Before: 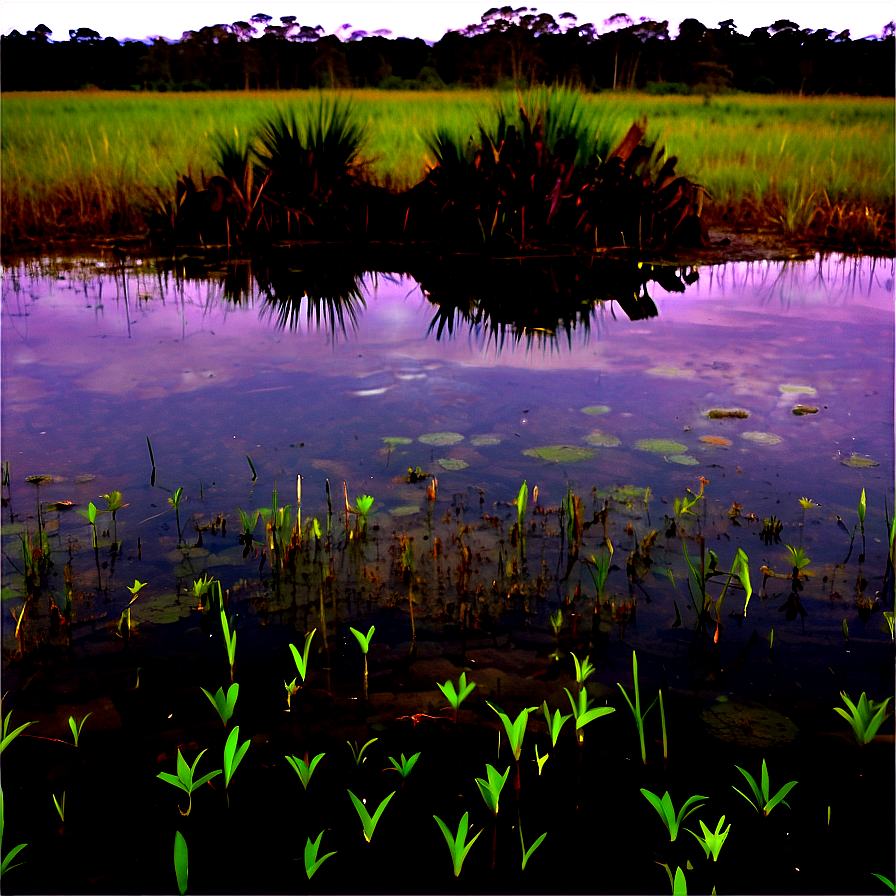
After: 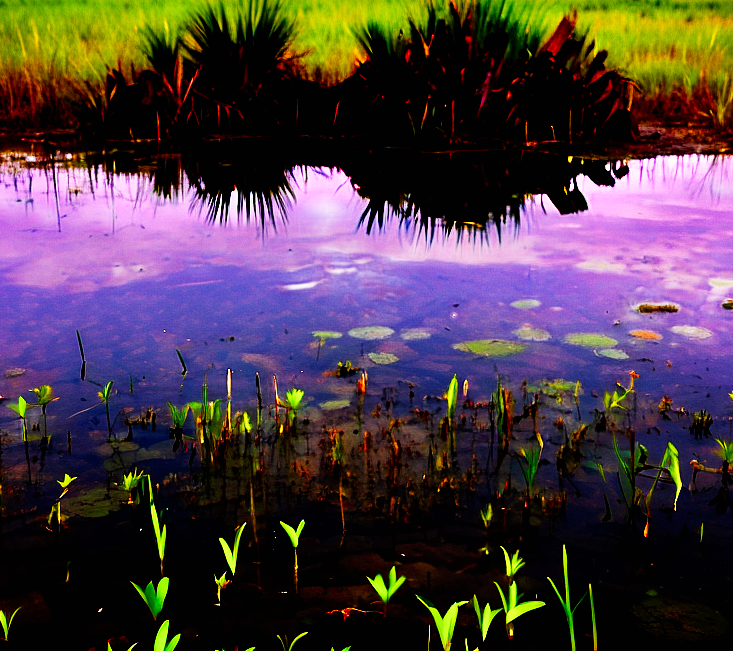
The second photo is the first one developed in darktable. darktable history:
exposure: exposure -0.248 EV, compensate highlight preservation false
crop: left 7.824%, top 11.833%, right 10.307%, bottom 15.479%
base curve: curves: ch0 [(0, 0) (0.007, 0.004) (0.027, 0.03) (0.046, 0.07) (0.207, 0.54) (0.442, 0.872) (0.673, 0.972) (1, 1)], preserve colors none
